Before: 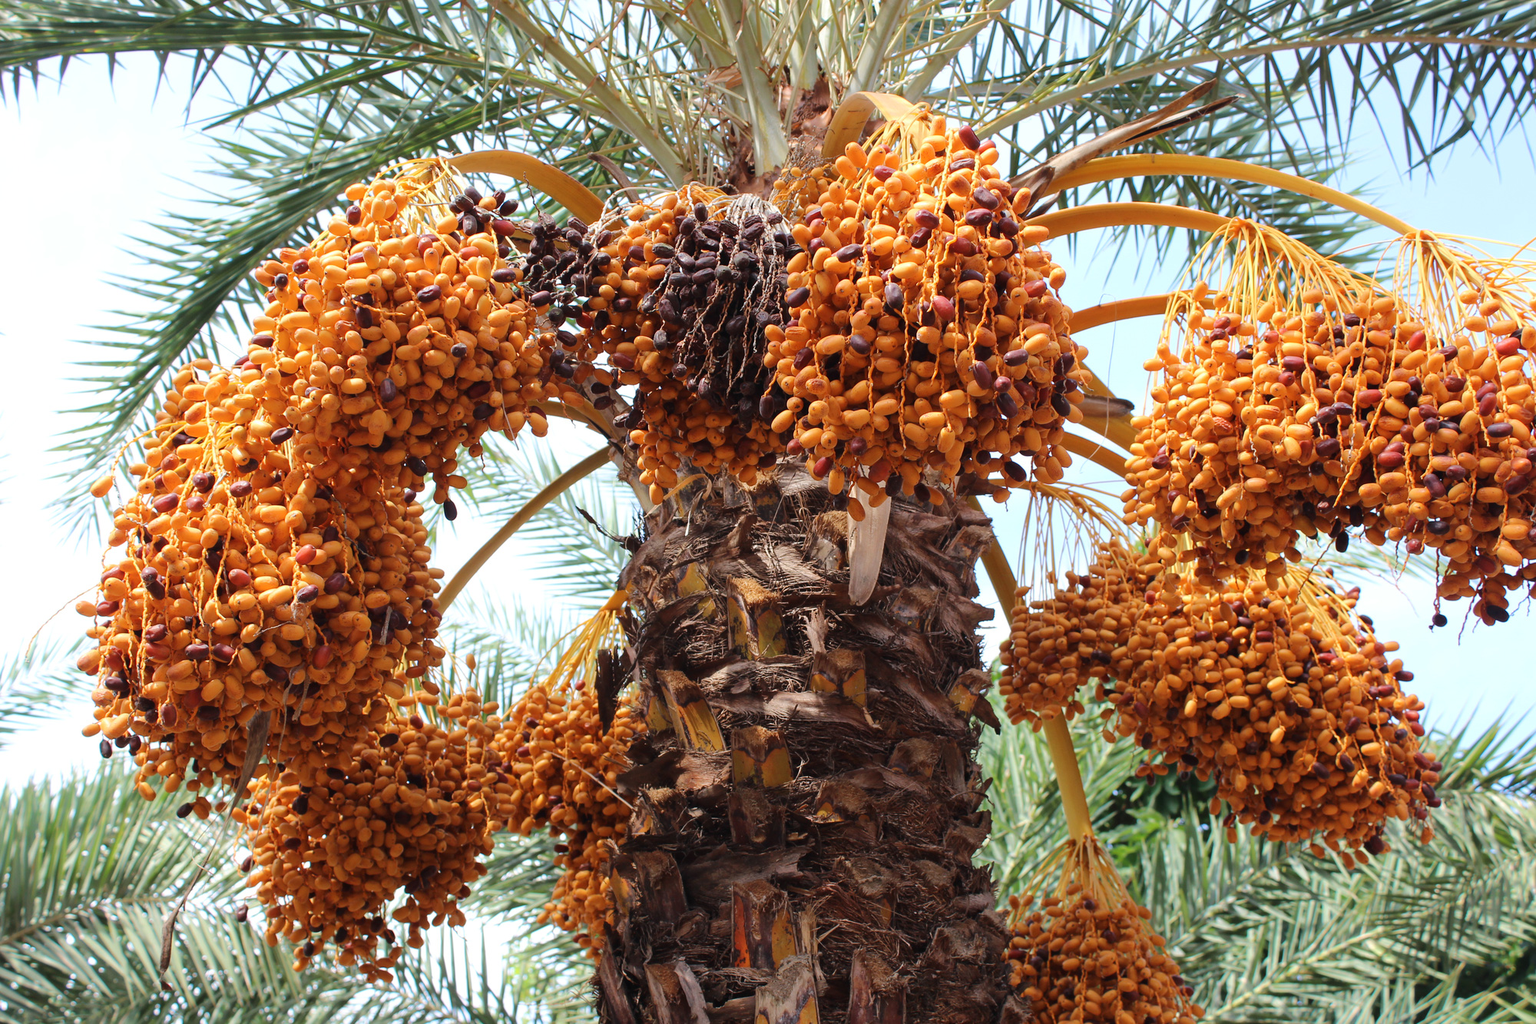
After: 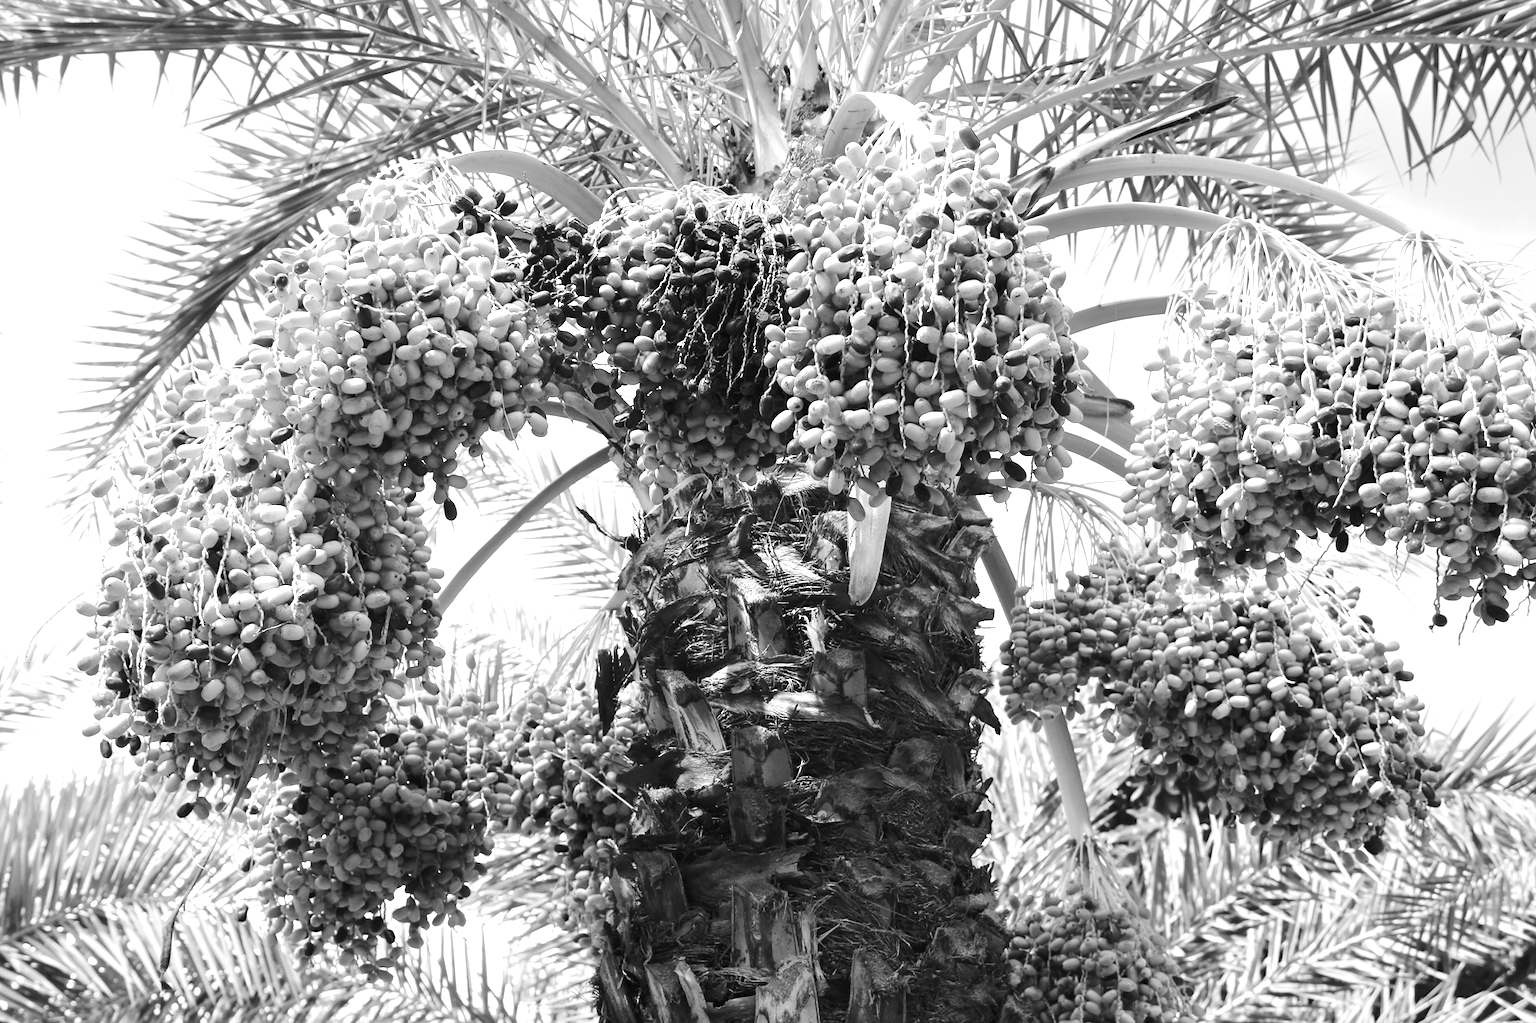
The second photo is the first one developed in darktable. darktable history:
color calibration: illuminant as shot in camera, x 0.462, y 0.419, temperature 2651.64 K
color balance: mode lift, gamma, gain (sRGB)
monochrome: a -6.99, b 35.61, size 1.4
exposure: black level correction 0.001, exposure 0.5 EV, compensate exposure bias true, compensate highlight preservation false
tone equalizer: -8 EV 0.001 EV, -7 EV -0.002 EV, -6 EV 0.002 EV, -5 EV -0.03 EV, -4 EV -0.116 EV, -3 EV -0.169 EV, -2 EV 0.24 EV, -1 EV 0.702 EV, +0 EV 0.493 EV
